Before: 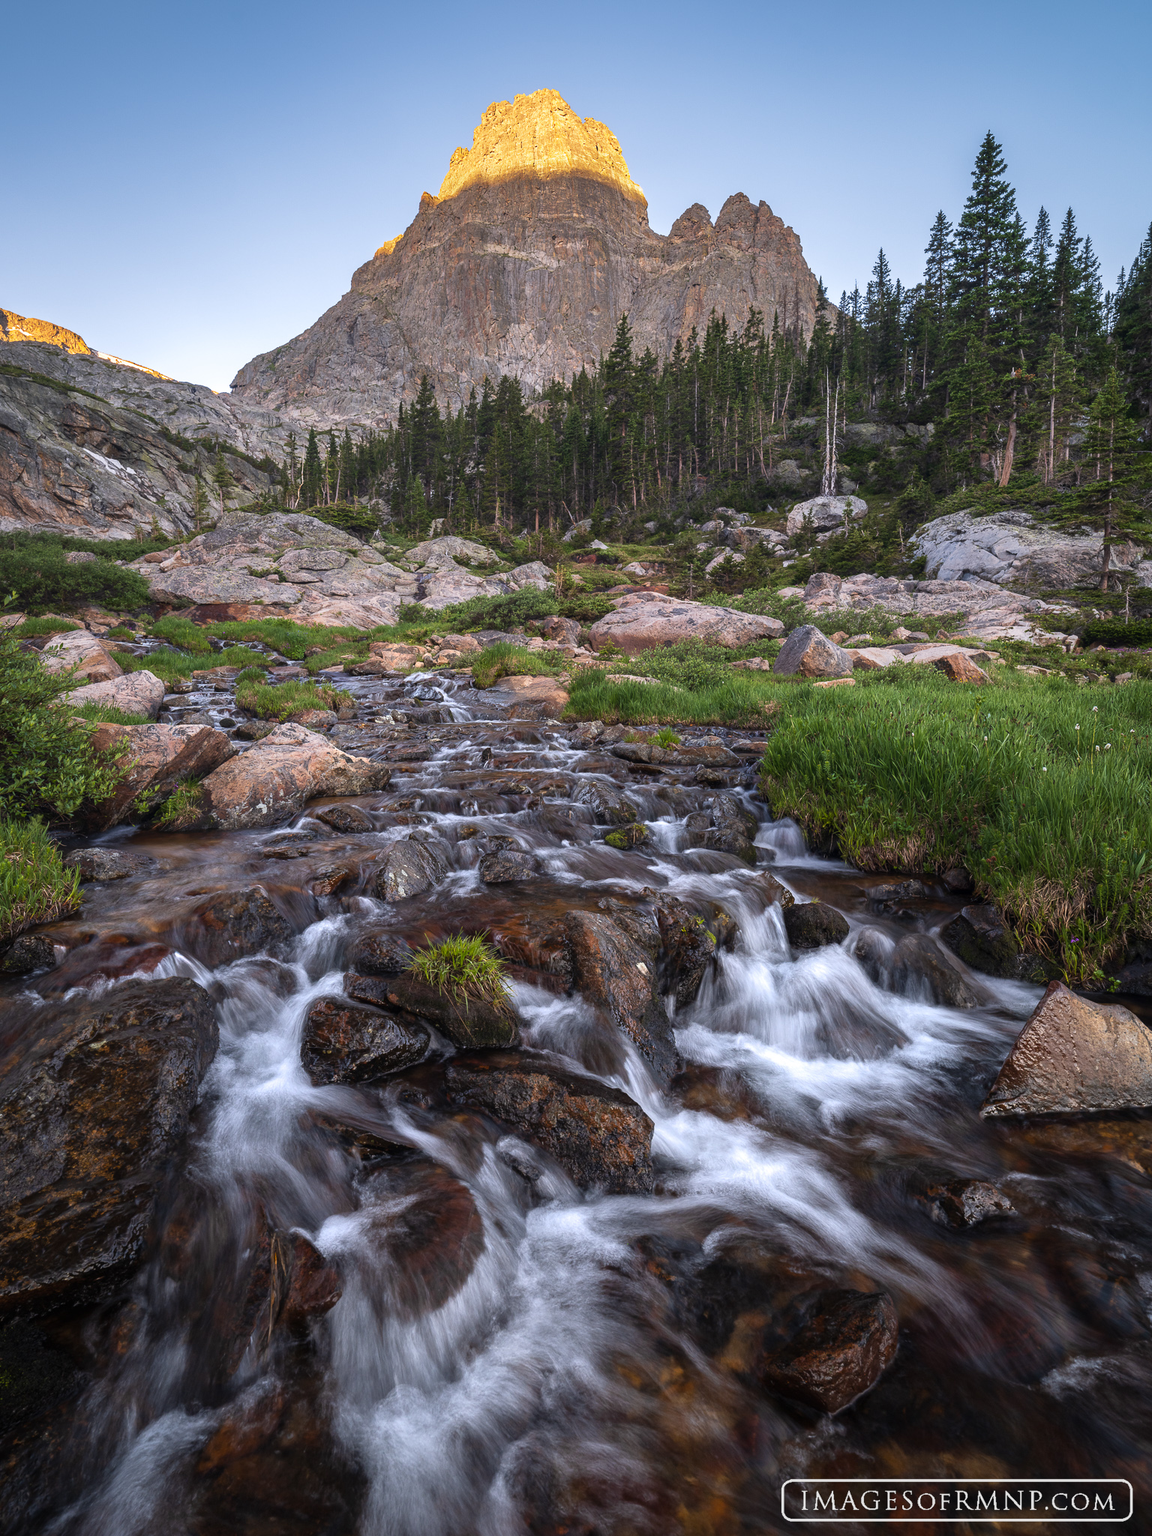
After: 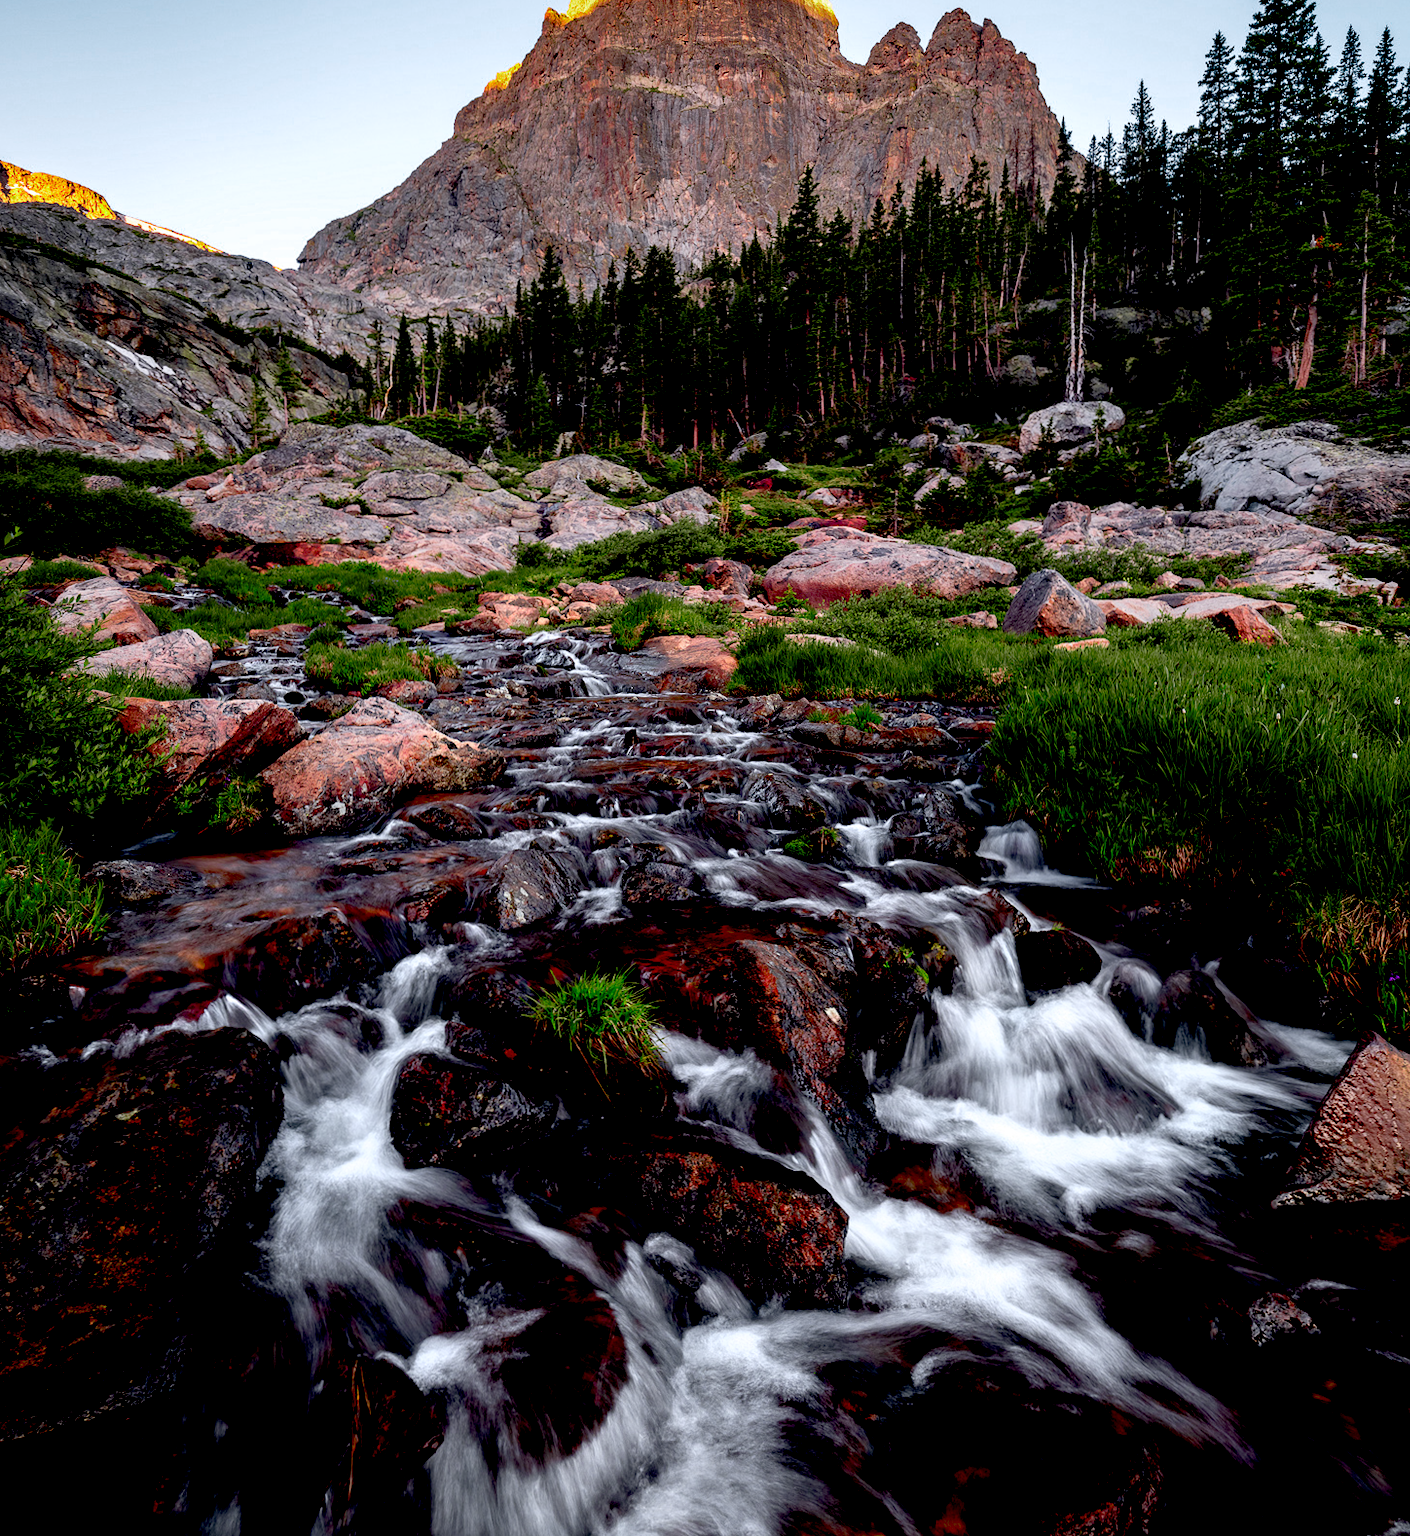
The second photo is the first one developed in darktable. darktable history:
crop and rotate: angle 0.079°, top 12.044%, right 5.441%, bottom 10.758%
color zones: curves: ch0 [(0, 0.533) (0.126, 0.533) (0.234, 0.533) (0.368, 0.357) (0.5, 0.5) (0.625, 0.5) (0.74, 0.637) (0.875, 0.5)]; ch1 [(0.004, 0.708) (0.129, 0.662) (0.25, 0.5) (0.375, 0.331) (0.496, 0.396) (0.625, 0.649) (0.739, 0.26) (0.875, 0.5) (1, 0.478)]; ch2 [(0, 0.409) (0.132, 0.403) (0.236, 0.558) (0.379, 0.448) (0.5, 0.5) (0.625, 0.5) (0.691, 0.39) (0.875, 0.5)]
exposure: black level correction 0.057, compensate highlight preservation false
